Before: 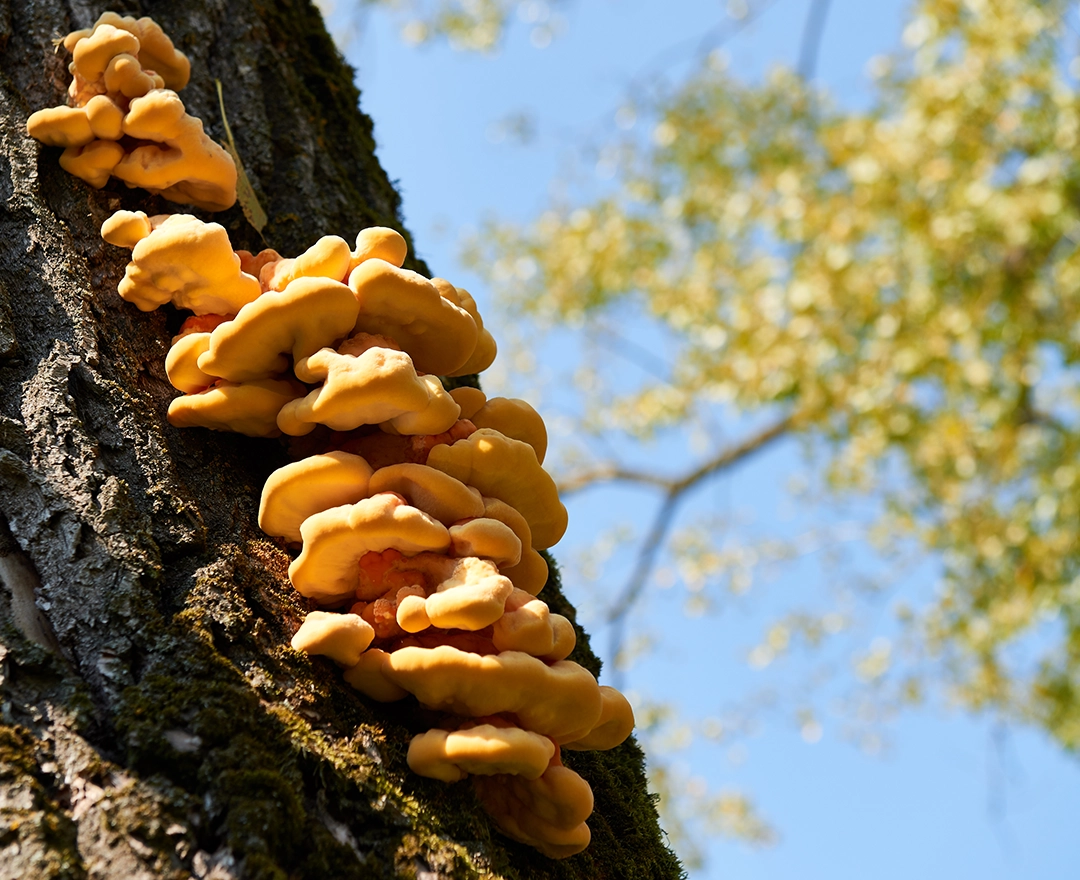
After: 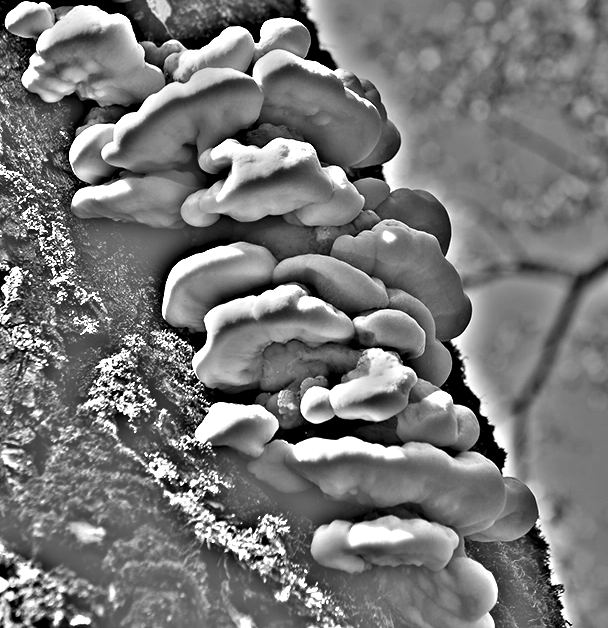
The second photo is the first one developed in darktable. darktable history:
rotate and perspective: crop left 0, crop top 0
crop: left 8.966%, top 23.852%, right 34.699%, bottom 4.703%
highpass: sharpness 49.79%, contrast boost 49.79%
